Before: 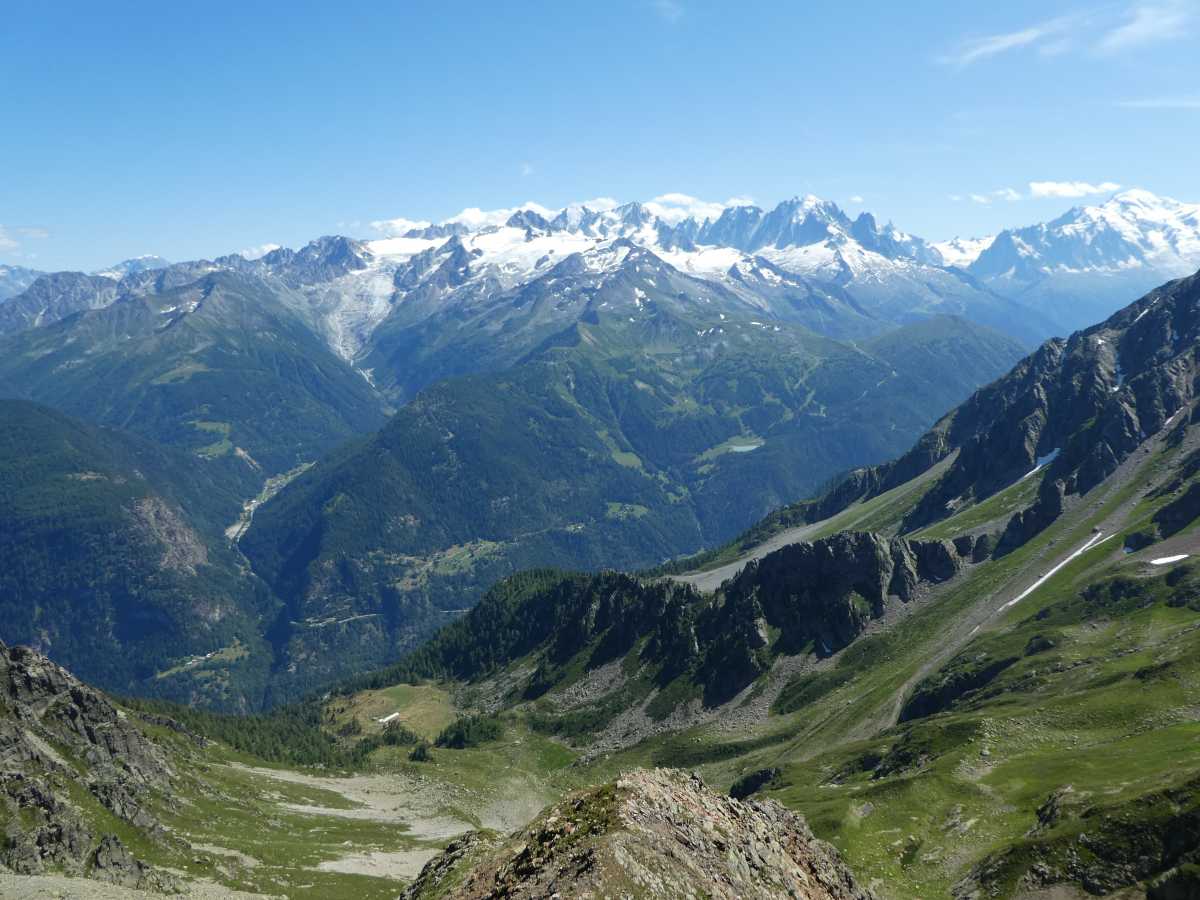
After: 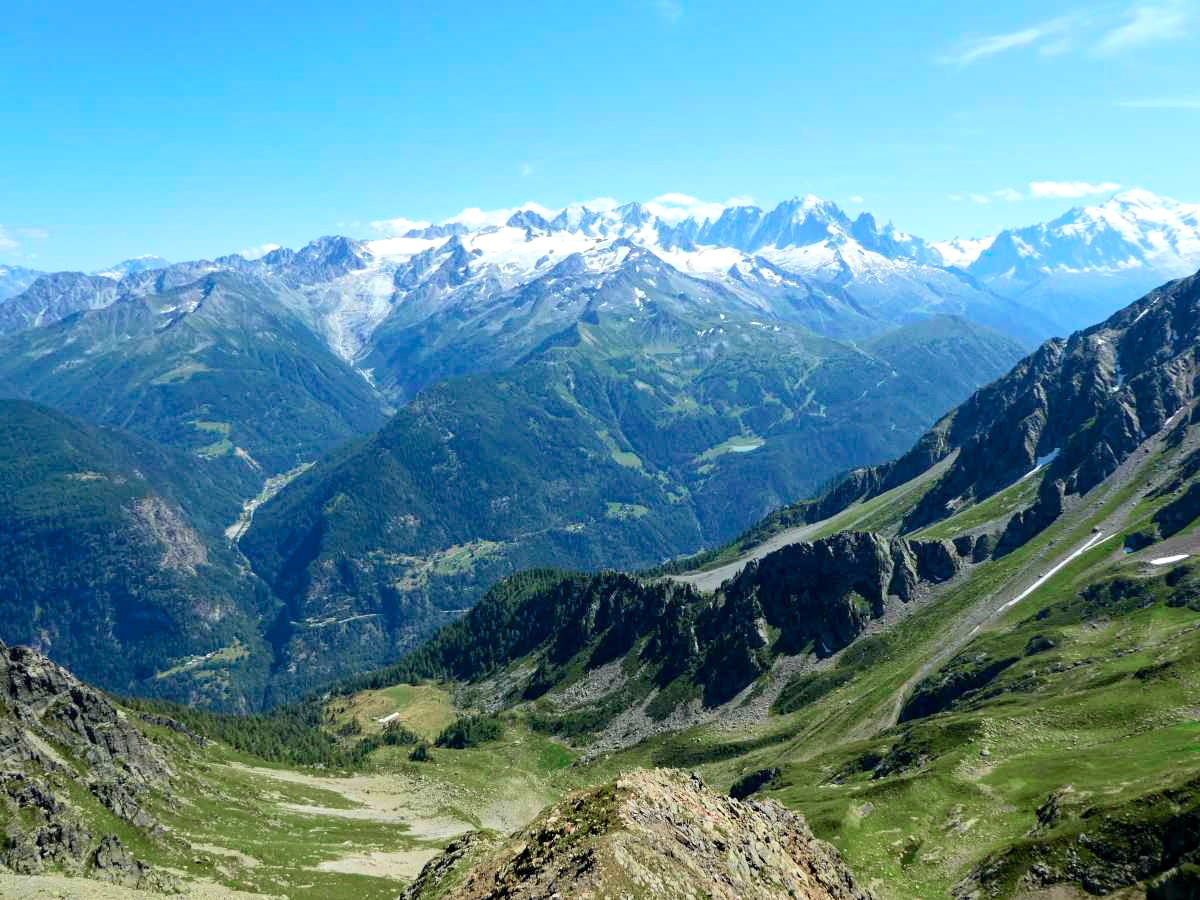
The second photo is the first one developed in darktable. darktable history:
local contrast: highlights 100%, shadows 100%, detail 120%, midtone range 0.2
haze removal: compatibility mode true, adaptive false
tone curve: curves: ch0 [(0, 0) (0.051, 0.027) (0.096, 0.071) (0.219, 0.248) (0.428, 0.52) (0.596, 0.713) (0.727, 0.823) (0.859, 0.924) (1, 1)]; ch1 [(0, 0) (0.1, 0.038) (0.318, 0.221) (0.413, 0.325) (0.443, 0.412) (0.483, 0.474) (0.503, 0.501) (0.516, 0.515) (0.548, 0.575) (0.561, 0.596) (0.594, 0.647) (0.666, 0.701) (1, 1)]; ch2 [(0, 0) (0.453, 0.435) (0.479, 0.476) (0.504, 0.5) (0.52, 0.526) (0.557, 0.585) (0.583, 0.608) (0.824, 0.815) (1, 1)], color space Lab, independent channels, preserve colors none
